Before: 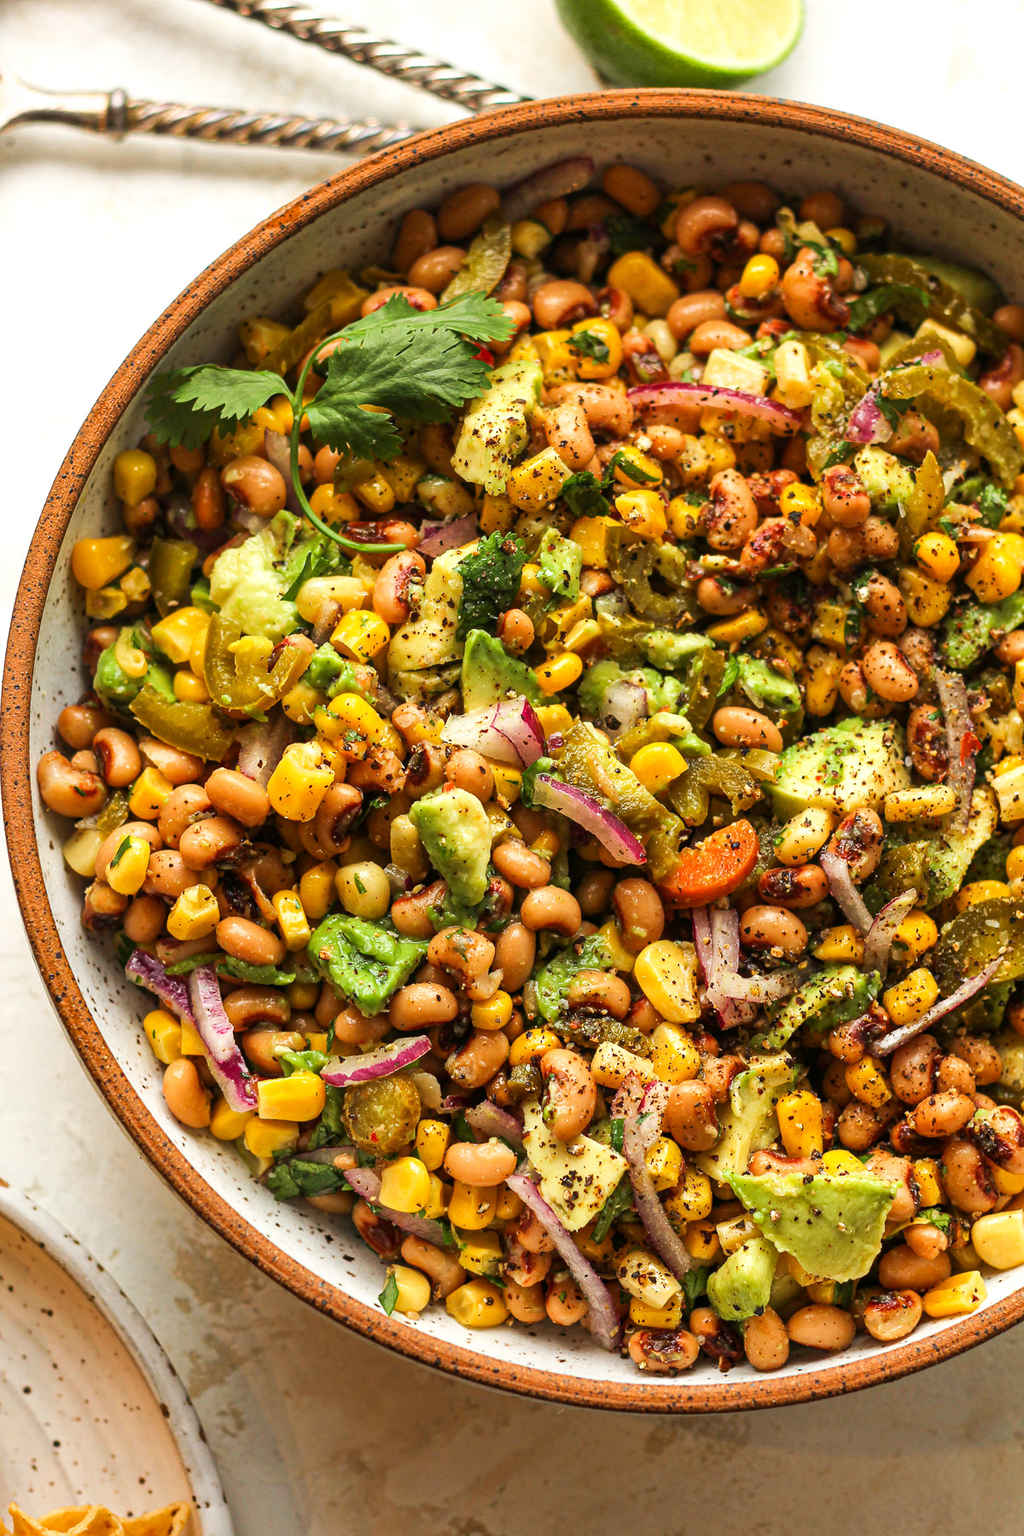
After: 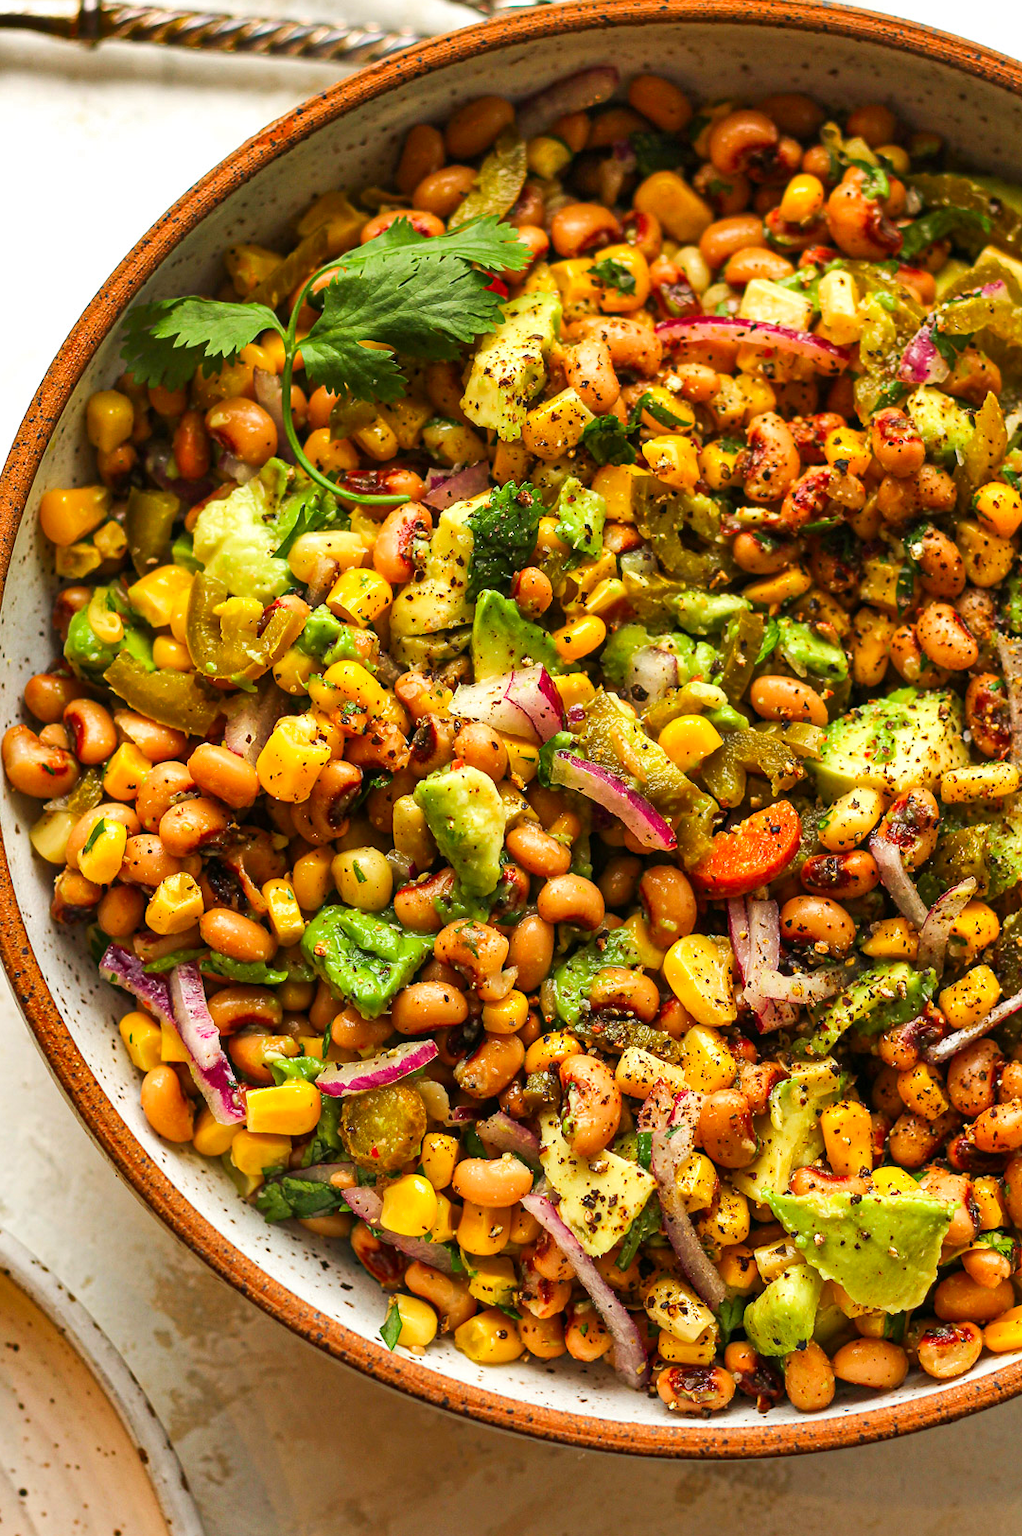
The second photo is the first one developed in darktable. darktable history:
crop: left 3.574%, top 6.381%, right 6.287%, bottom 3.343%
contrast brightness saturation: saturation -0.067
color correction: highlights b* -0.049, saturation 1.28
shadows and highlights: low approximation 0.01, soften with gaussian
